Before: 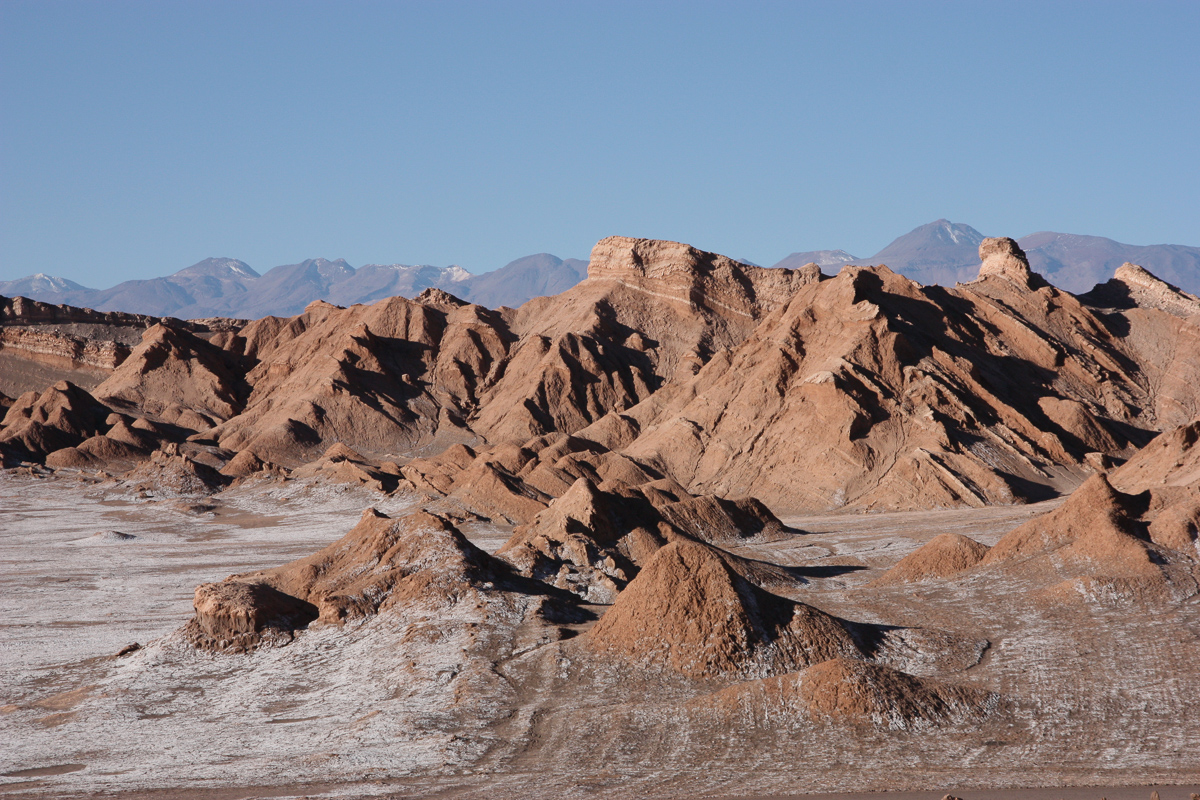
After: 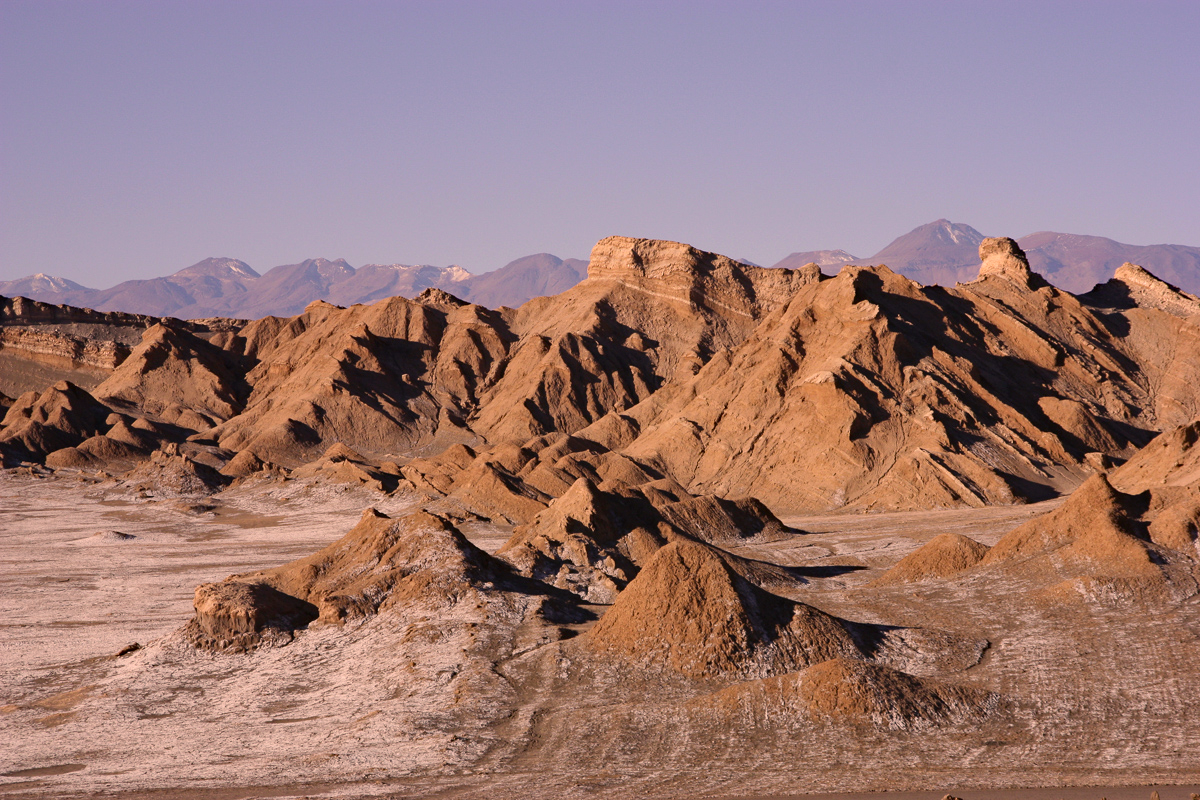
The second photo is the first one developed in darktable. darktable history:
haze removal: compatibility mode true, adaptive false
white balance: red 0.967, blue 1.119, emerald 0.756
color correction: highlights a* 15, highlights b* 31.55
